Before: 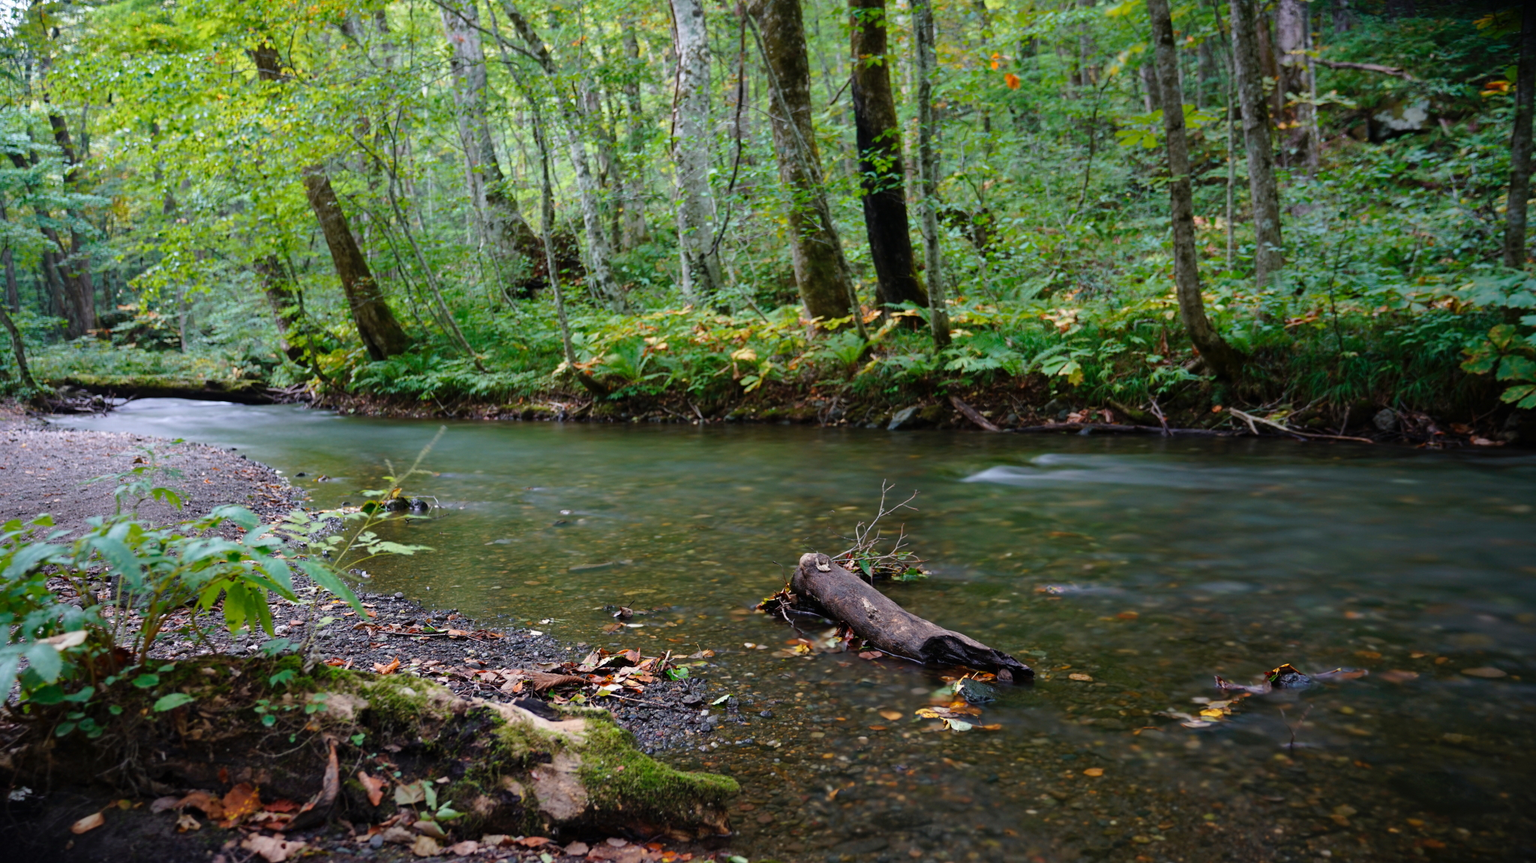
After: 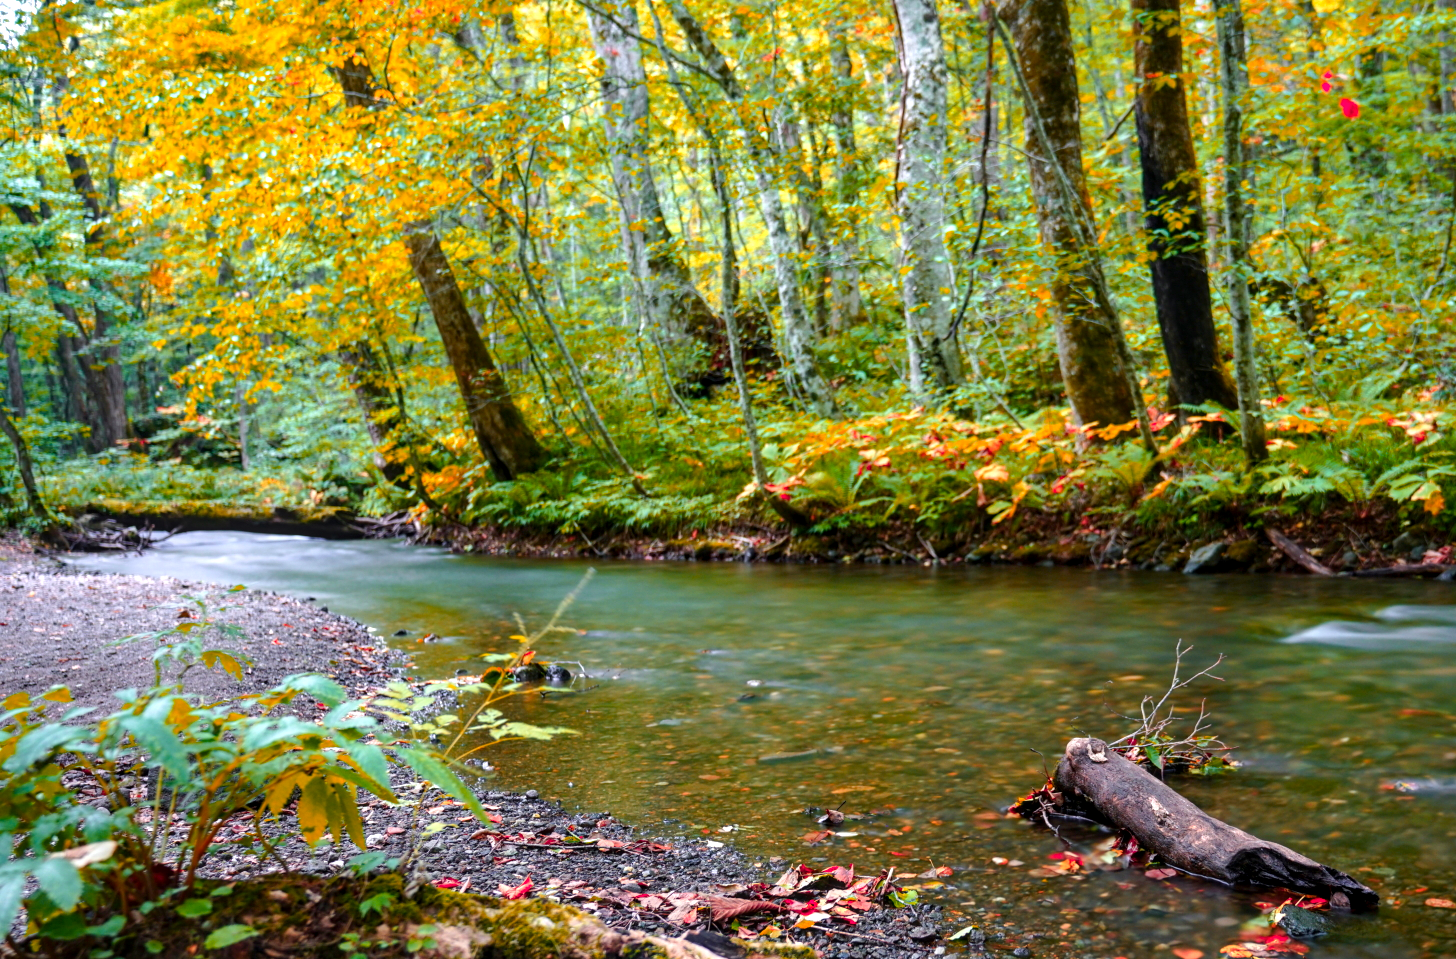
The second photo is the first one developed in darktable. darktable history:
exposure: exposure 0.493 EV, compensate highlight preservation false
color zones: curves: ch1 [(0.24, 0.634) (0.75, 0.5)]; ch2 [(0.253, 0.437) (0.745, 0.491)], mix 102.12%
local contrast: on, module defaults
crop: right 28.885%, bottom 16.626%
